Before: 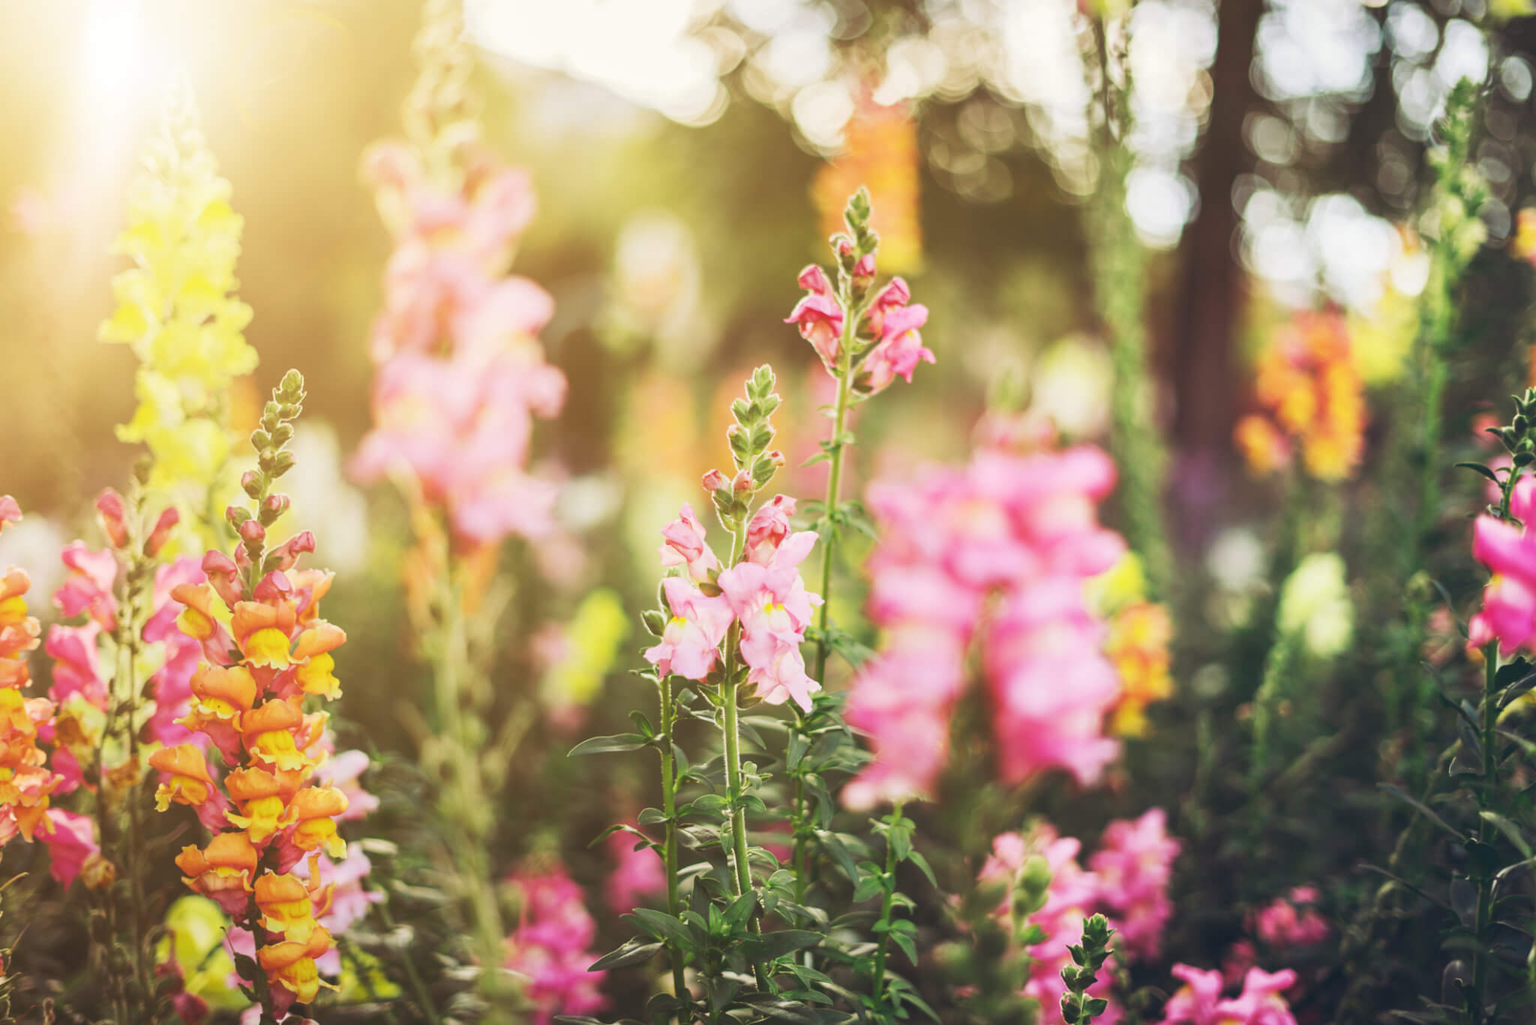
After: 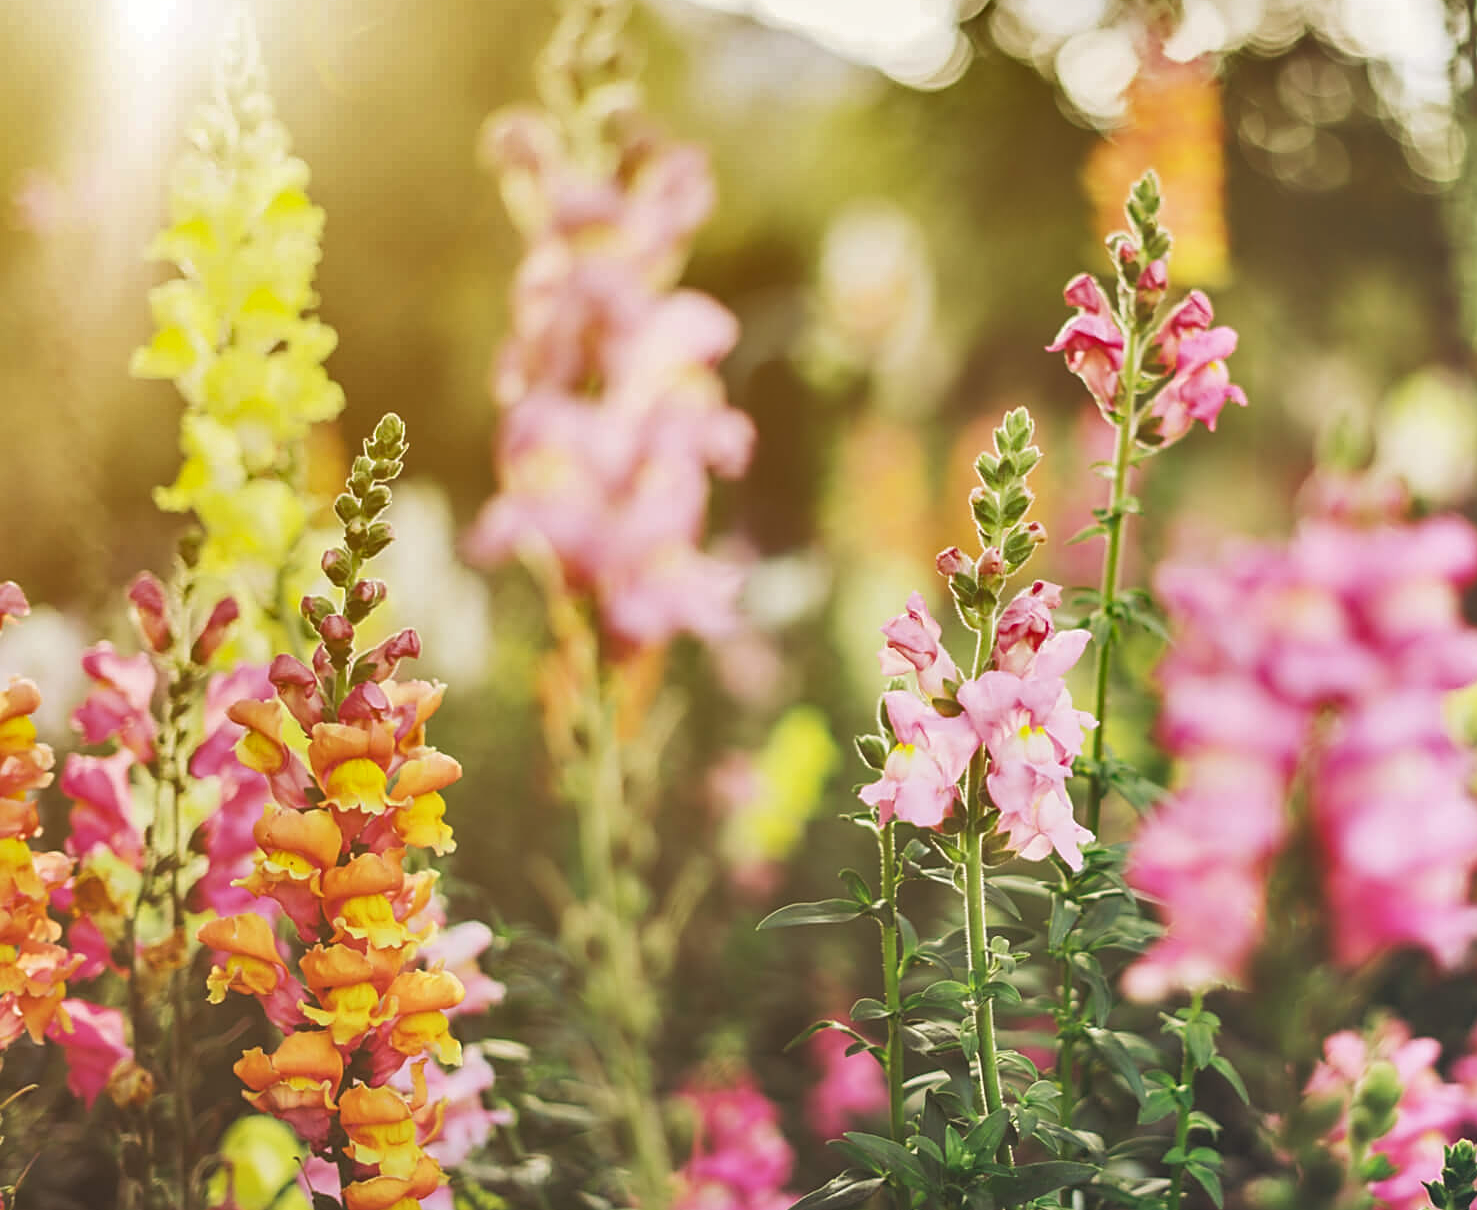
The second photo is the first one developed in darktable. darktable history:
crop: top 5.801%, right 27.843%, bottom 5.654%
sharpen: on, module defaults
shadows and highlights: radius 117.95, shadows 42.43, highlights -62.23, highlights color adjustment 49.87%, soften with gaussian
